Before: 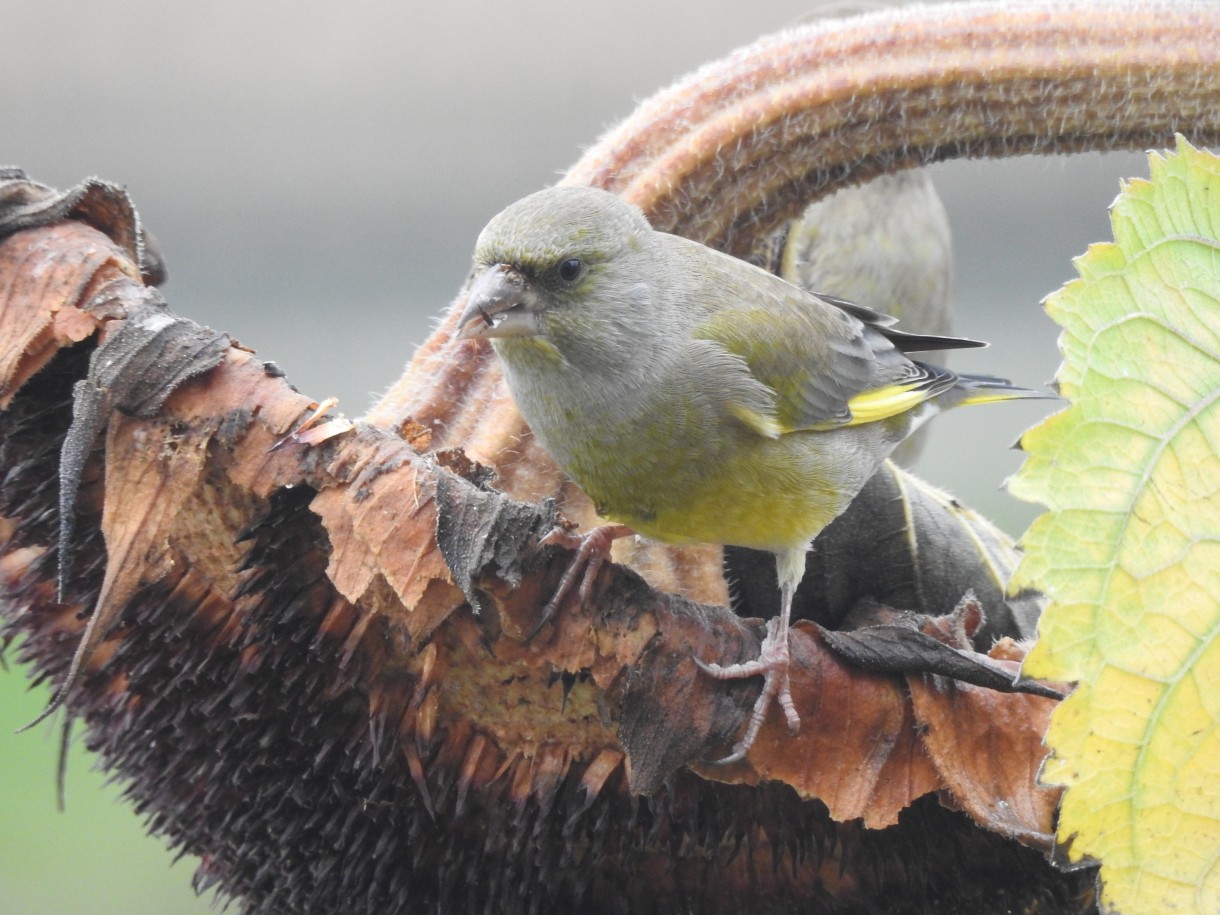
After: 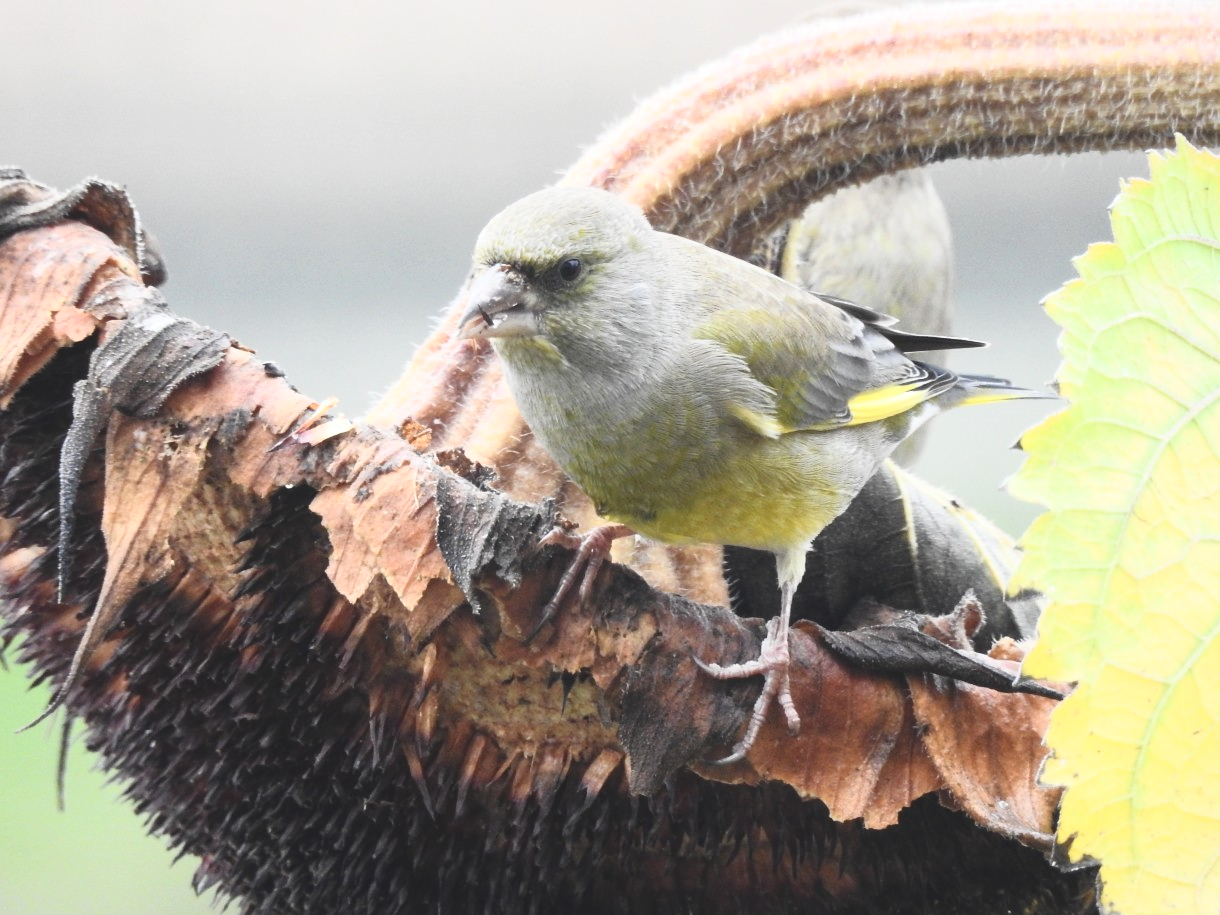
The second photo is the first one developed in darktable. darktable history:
tone curve: curves: ch0 [(0, 0.058) (0.198, 0.188) (0.512, 0.582) (0.625, 0.754) (0.81, 0.934) (1, 1)], color space Lab, independent channels, preserve colors none
tone equalizer: edges refinement/feathering 500, mask exposure compensation -1.57 EV, preserve details no
